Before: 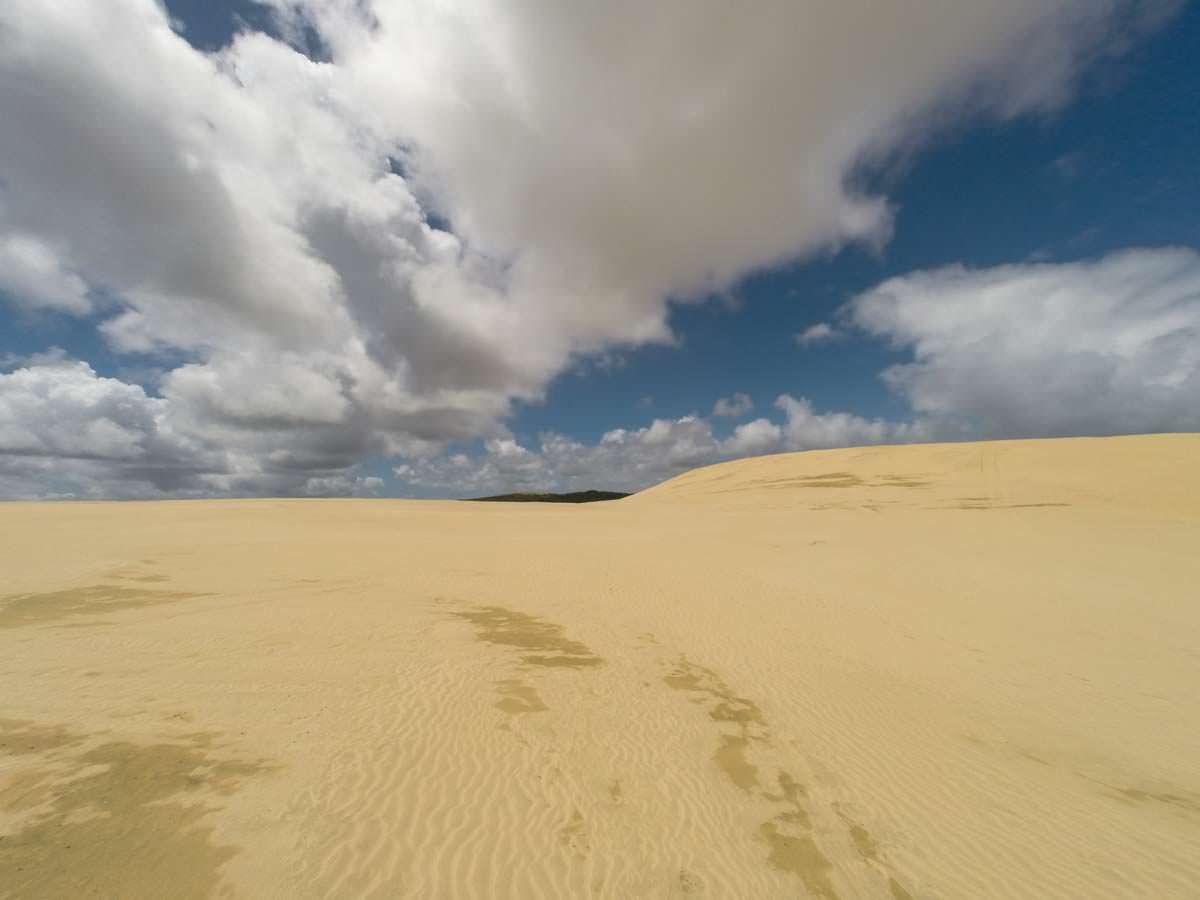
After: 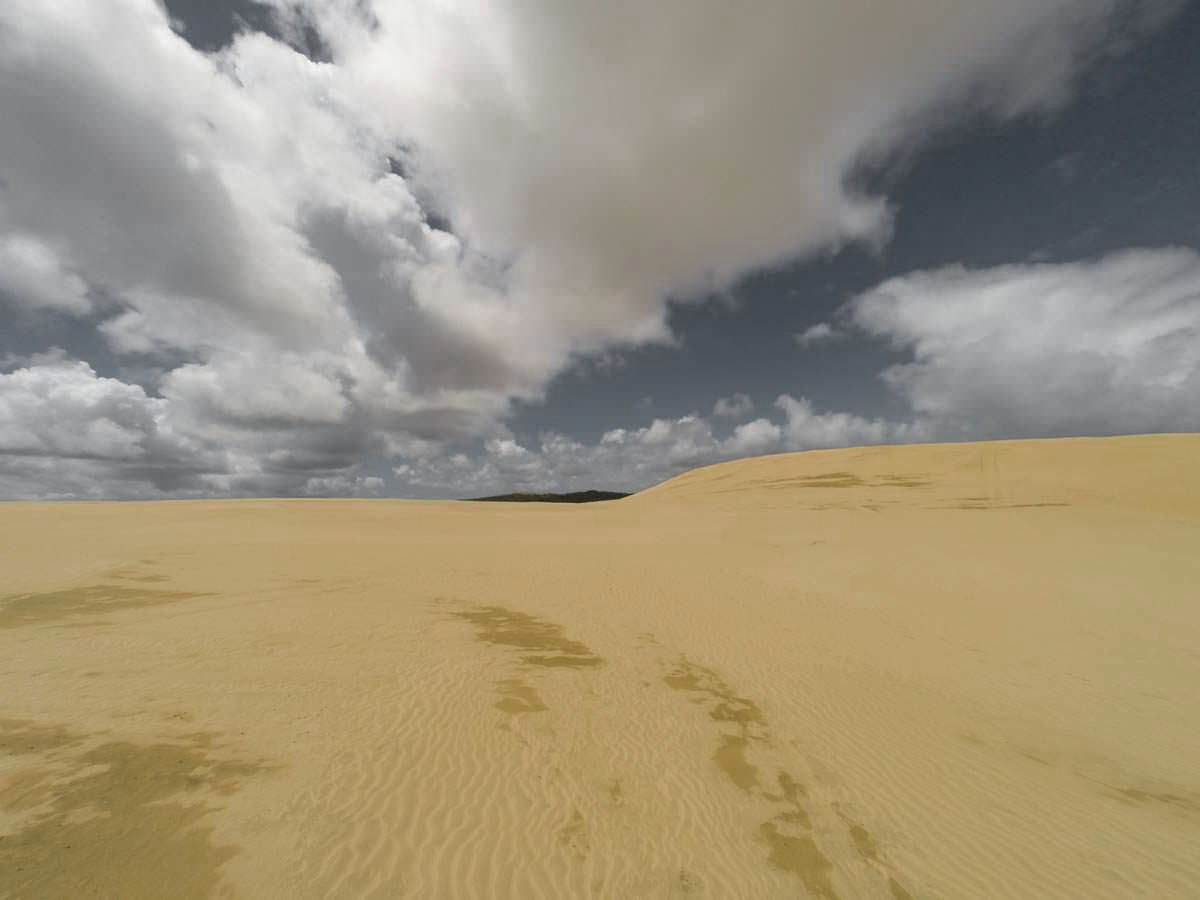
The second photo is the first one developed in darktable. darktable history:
color zones: curves: ch0 [(0.004, 0.388) (0.125, 0.392) (0.25, 0.404) (0.375, 0.5) (0.5, 0.5) (0.625, 0.5) (0.75, 0.5) (0.875, 0.5)]; ch1 [(0, 0.5) (0.125, 0.5) (0.25, 0.5) (0.375, 0.124) (0.524, 0.124) (0.645, 0.128) (0.789, 0.132) (0.914, 0.096) (0.998, 0.068)]
